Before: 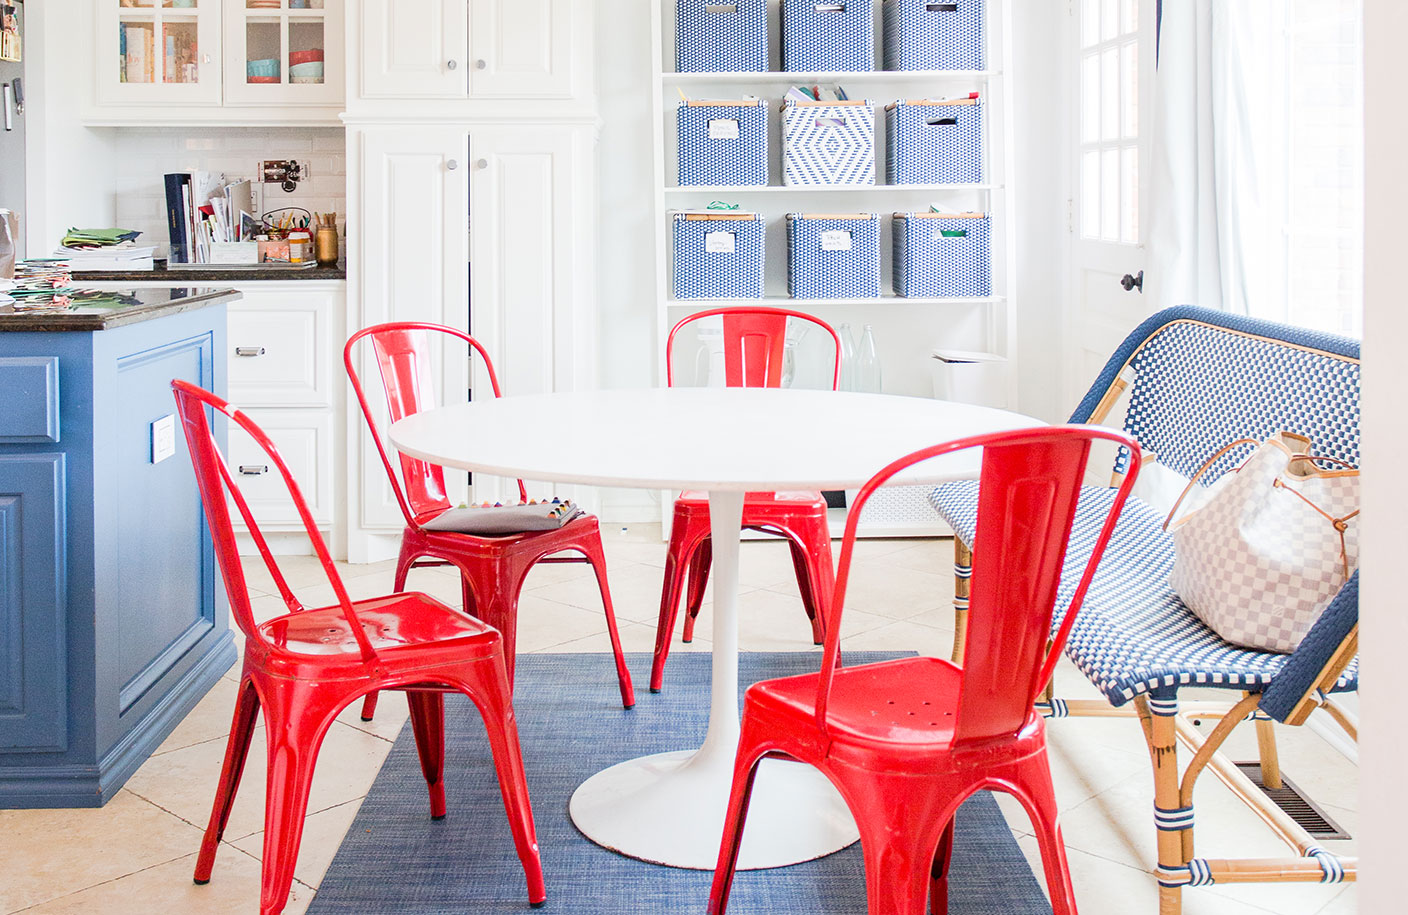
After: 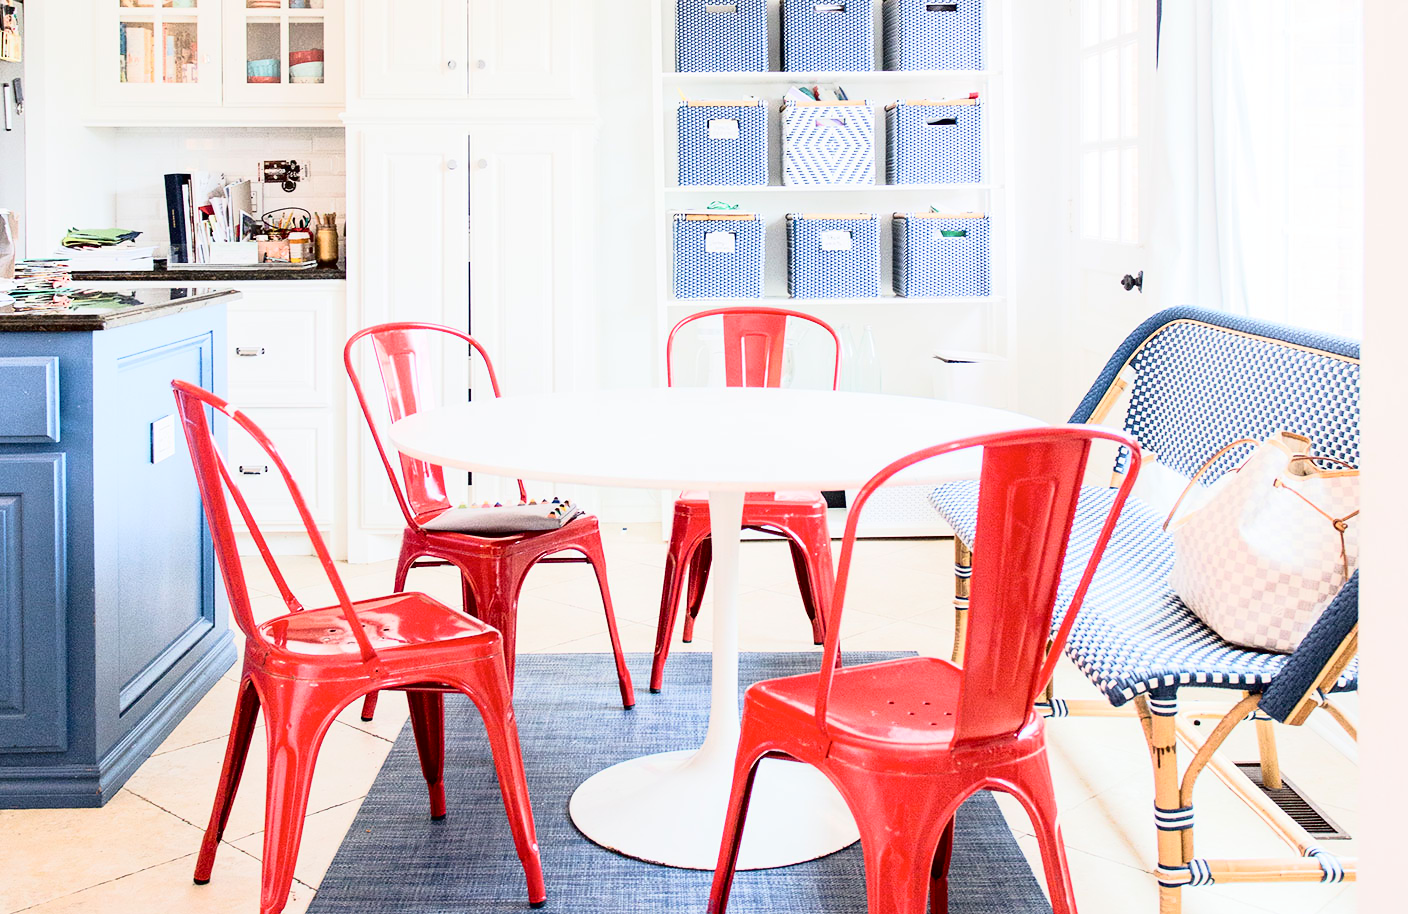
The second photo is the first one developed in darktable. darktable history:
crop: bottom 0.058%
tone curve: curves: ch0 [(0.016, 0.011) (0.094, 0.016) (0.469, 0.508) (0.721, 0.862) (1, 1)], color space Lab, independent channels, preserve colors none
